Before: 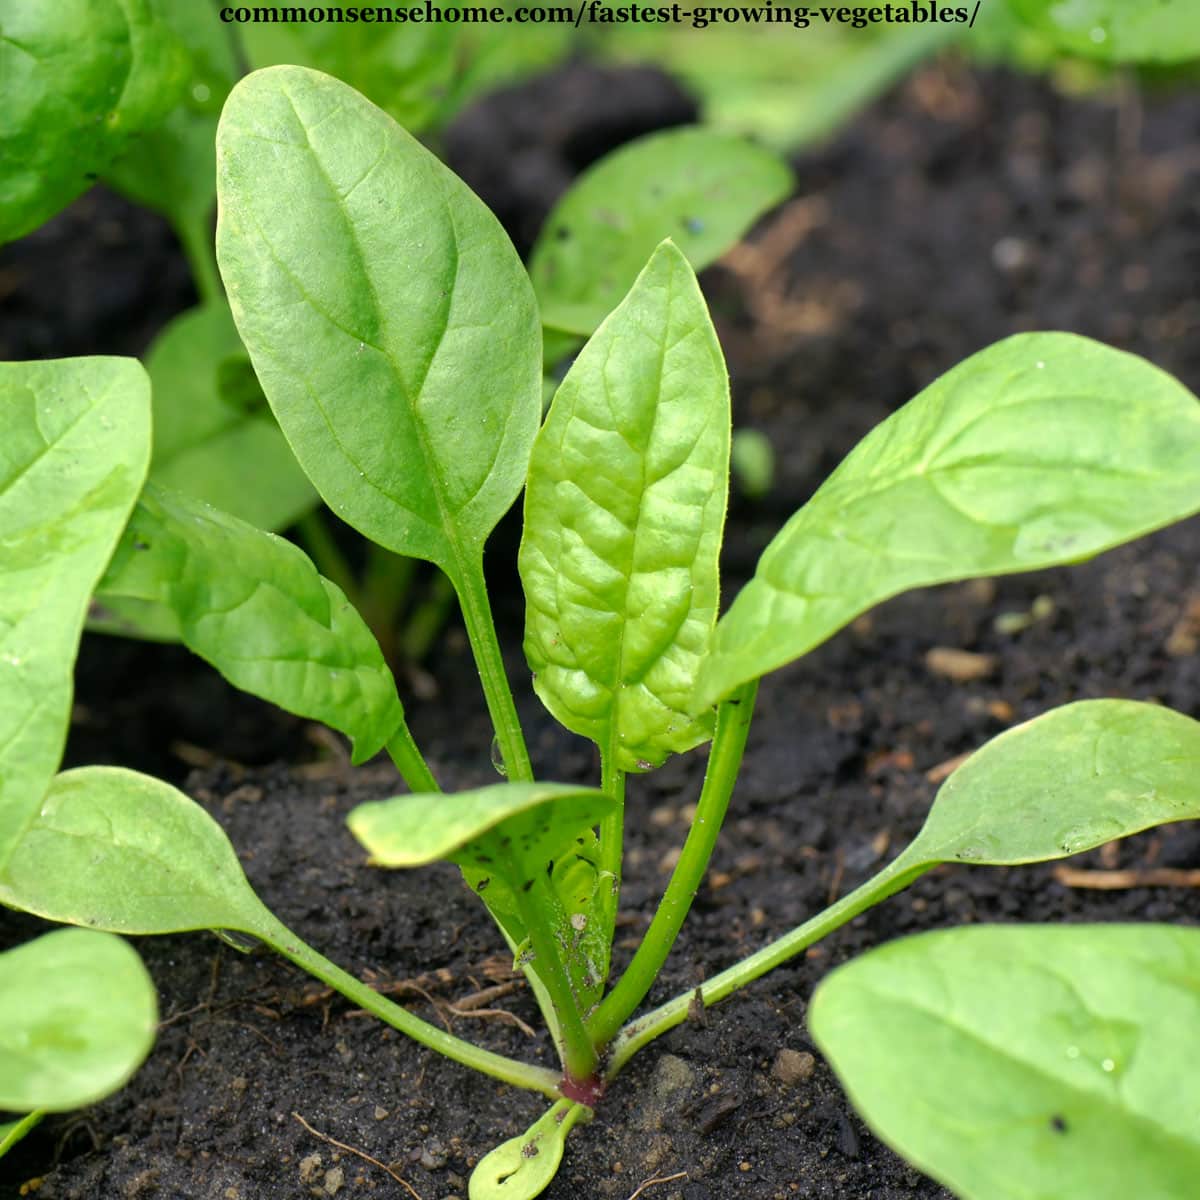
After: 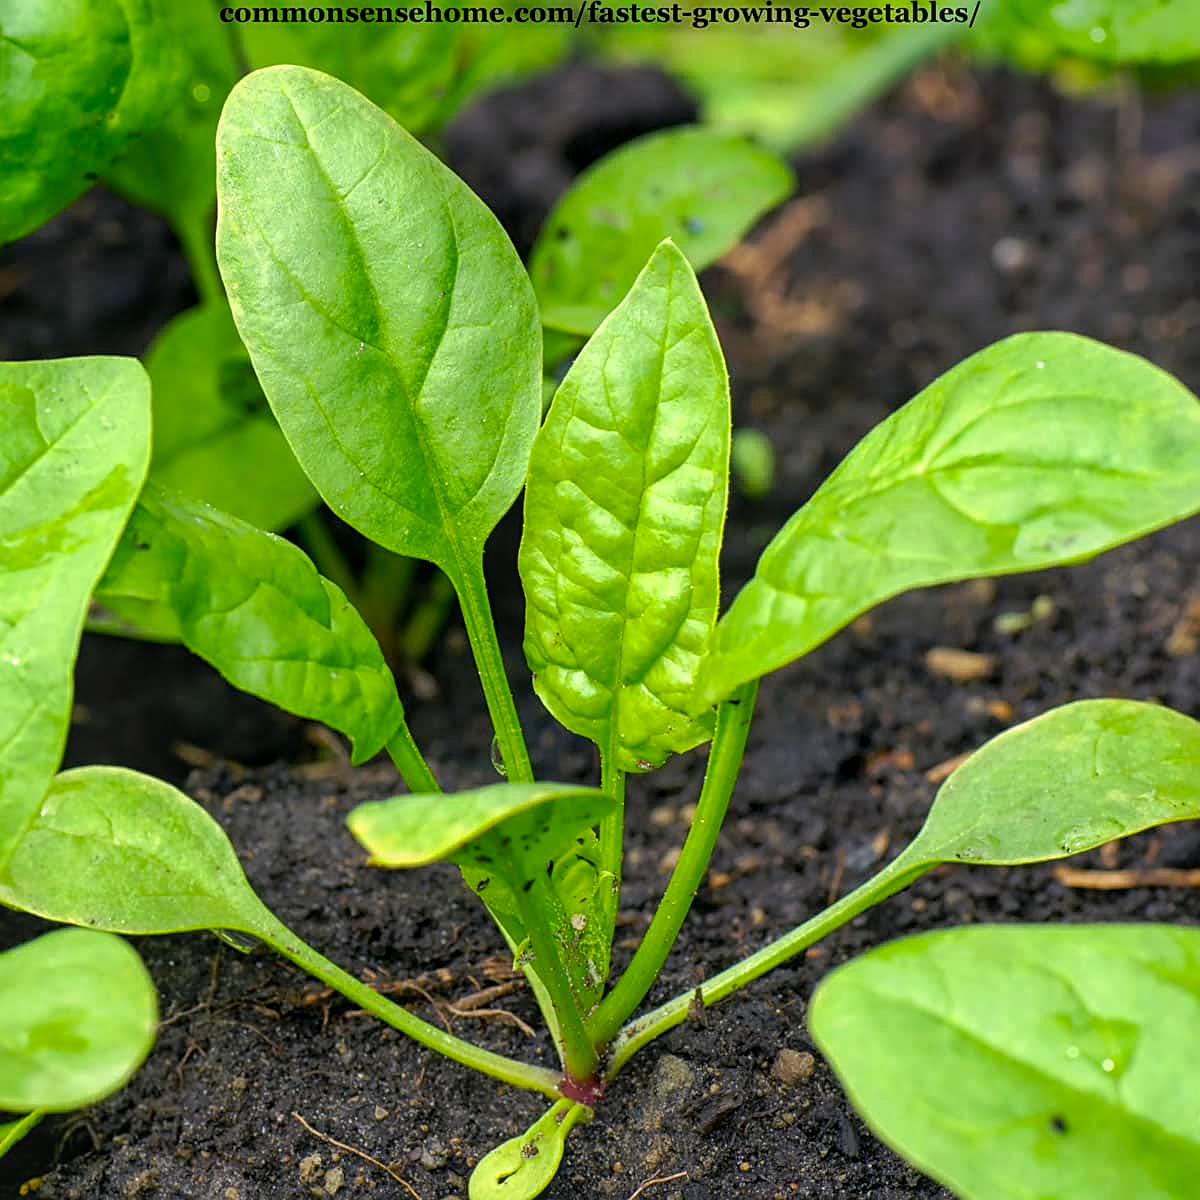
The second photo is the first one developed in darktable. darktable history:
color balance rgb: perceptual saturation grading › global saturation 20%, global vibrance 20%
sharpen: on, module defaults
local contrast: on, module defaults
